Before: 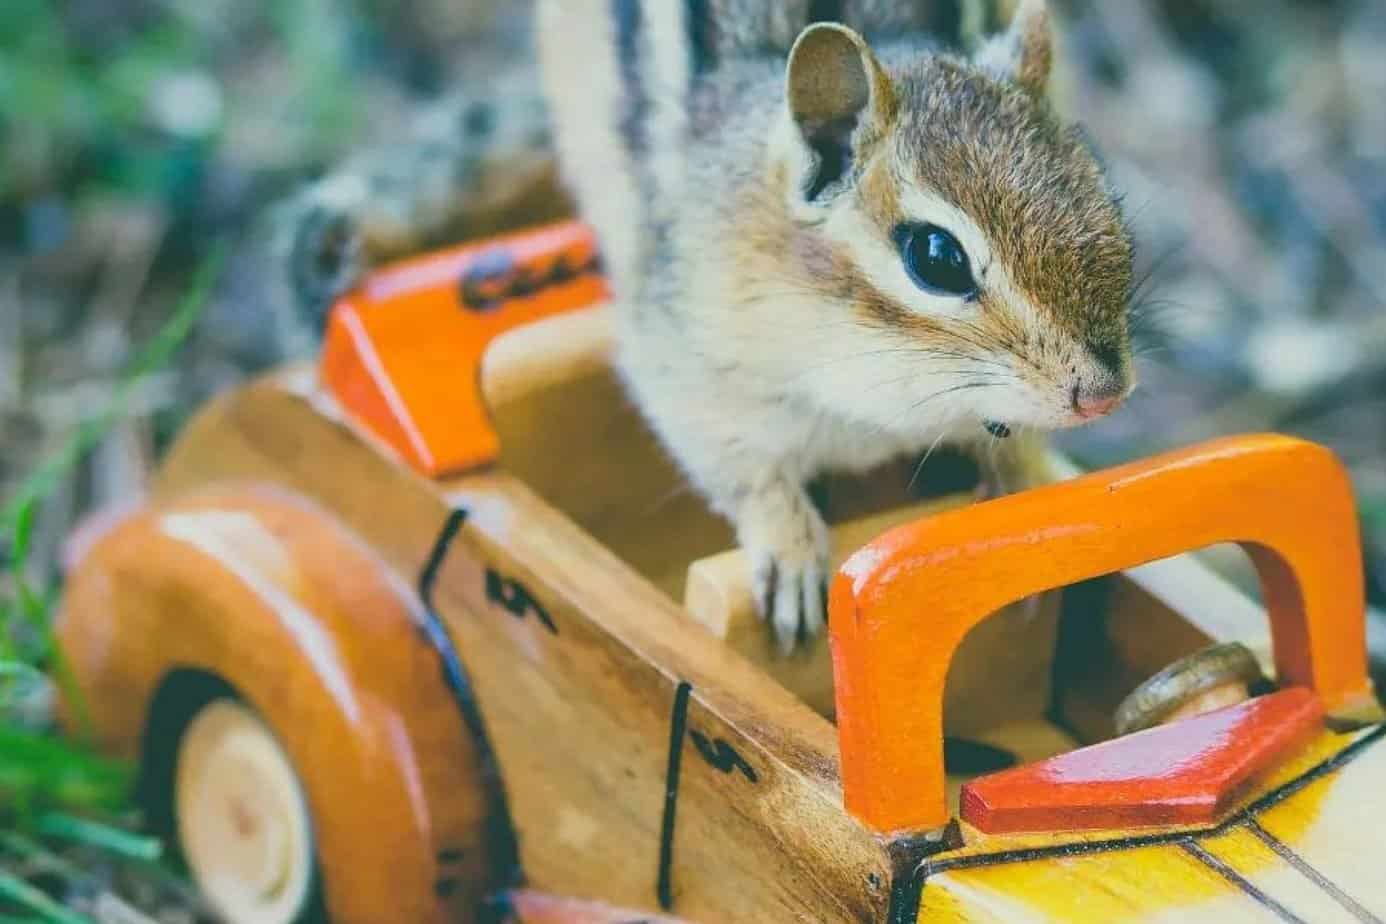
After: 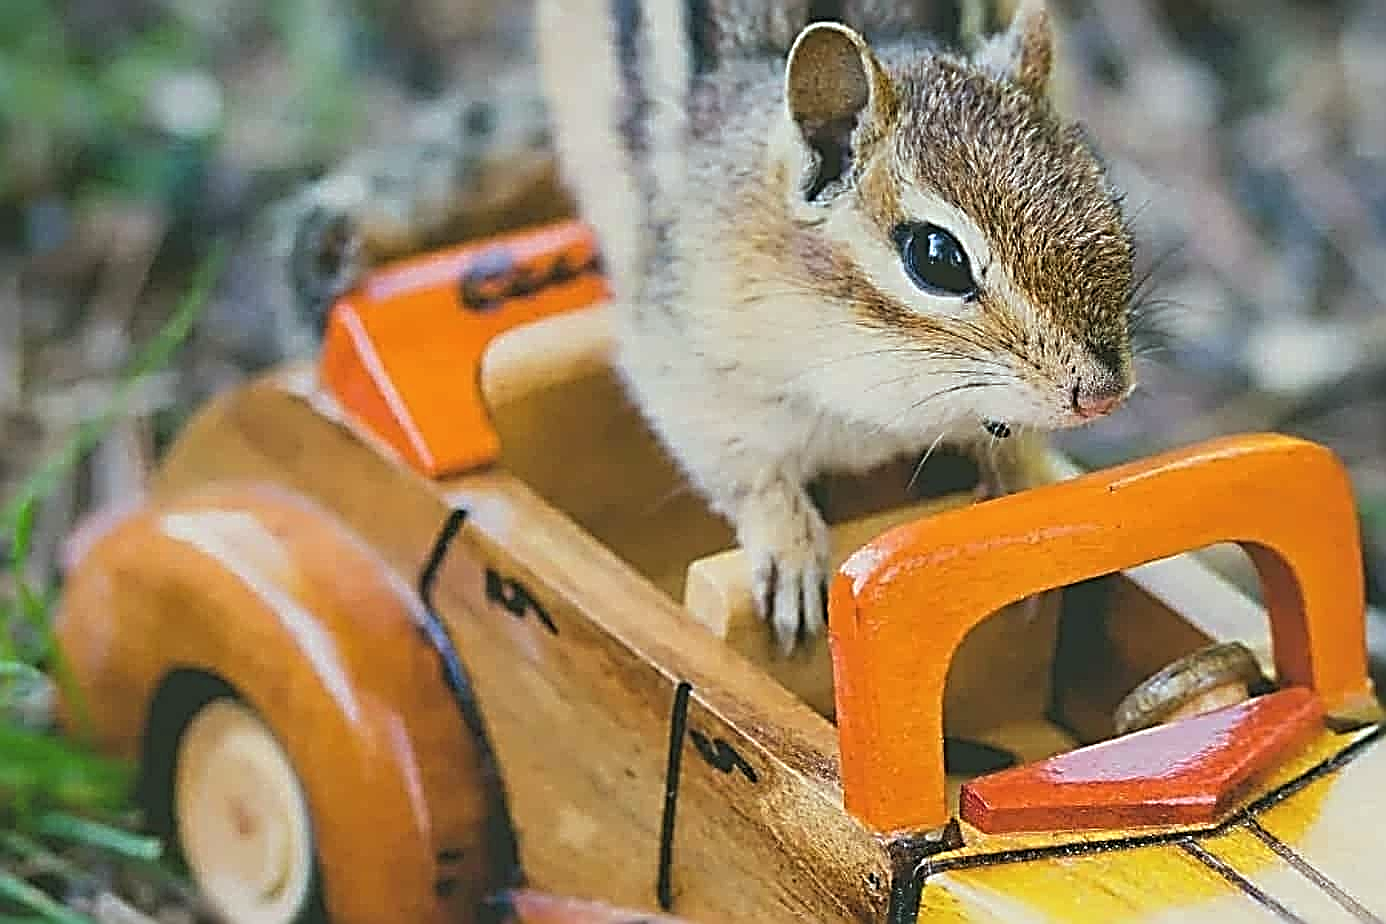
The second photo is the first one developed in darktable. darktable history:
sharpen: radius 3.158, amount 1.731
rgb levels: mode RGB, independent channels, levels [[0, 0.5, 1], [0, 0.521, 1], [0, 0.536, 1]]
color contrast: green-magenta contrast 0.84, blue-yellow contrast 0.86
